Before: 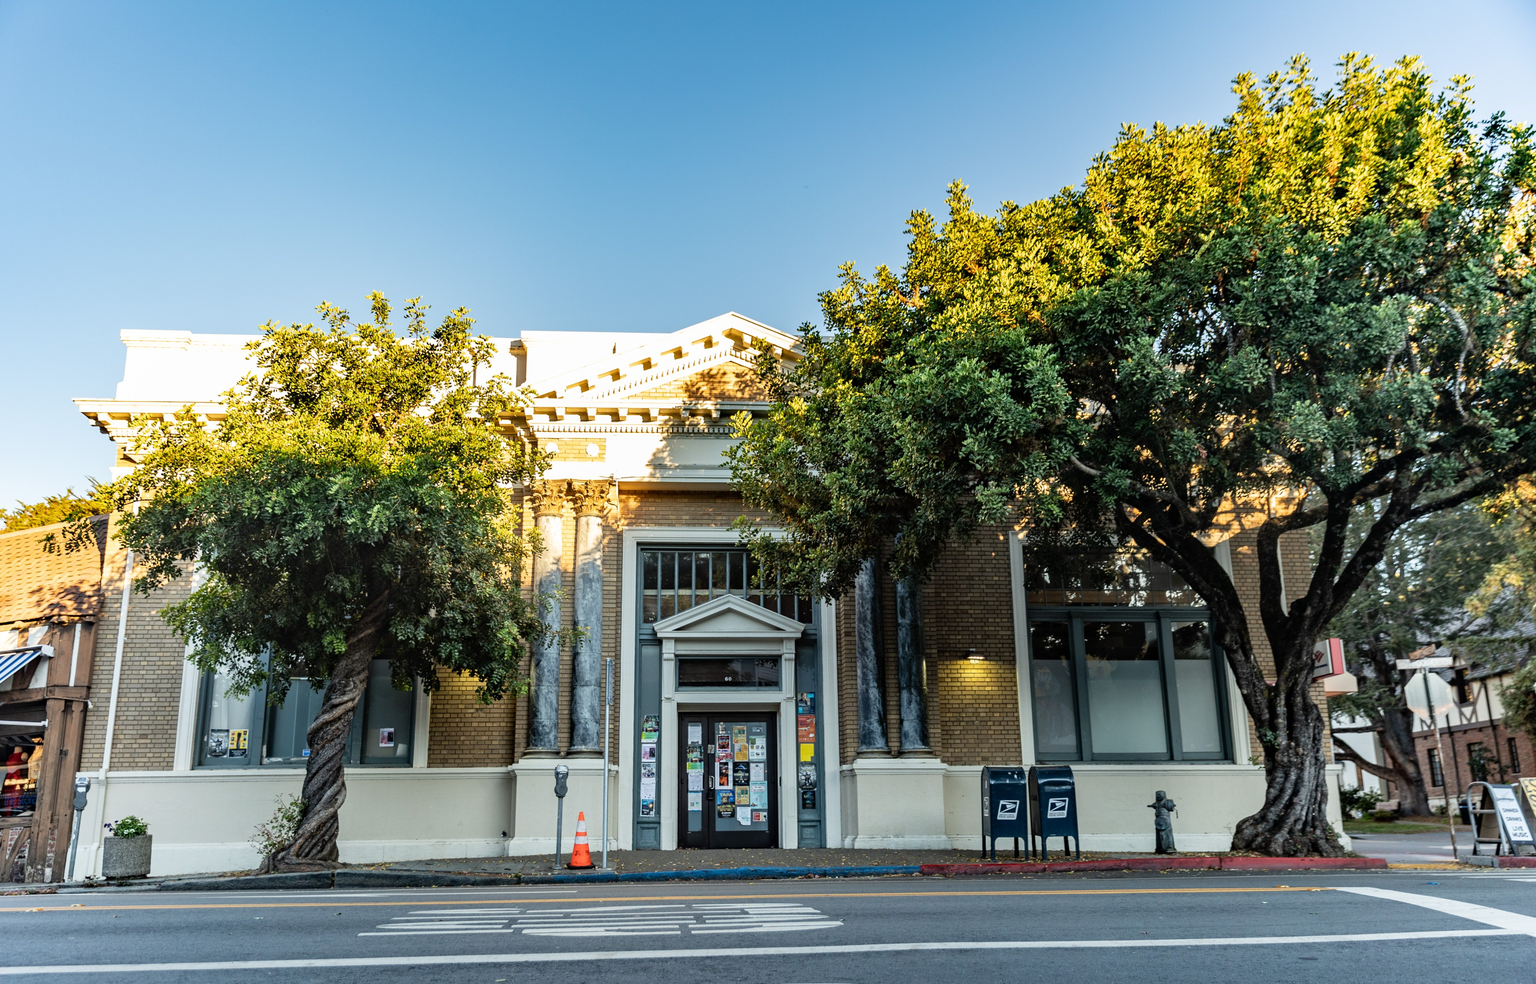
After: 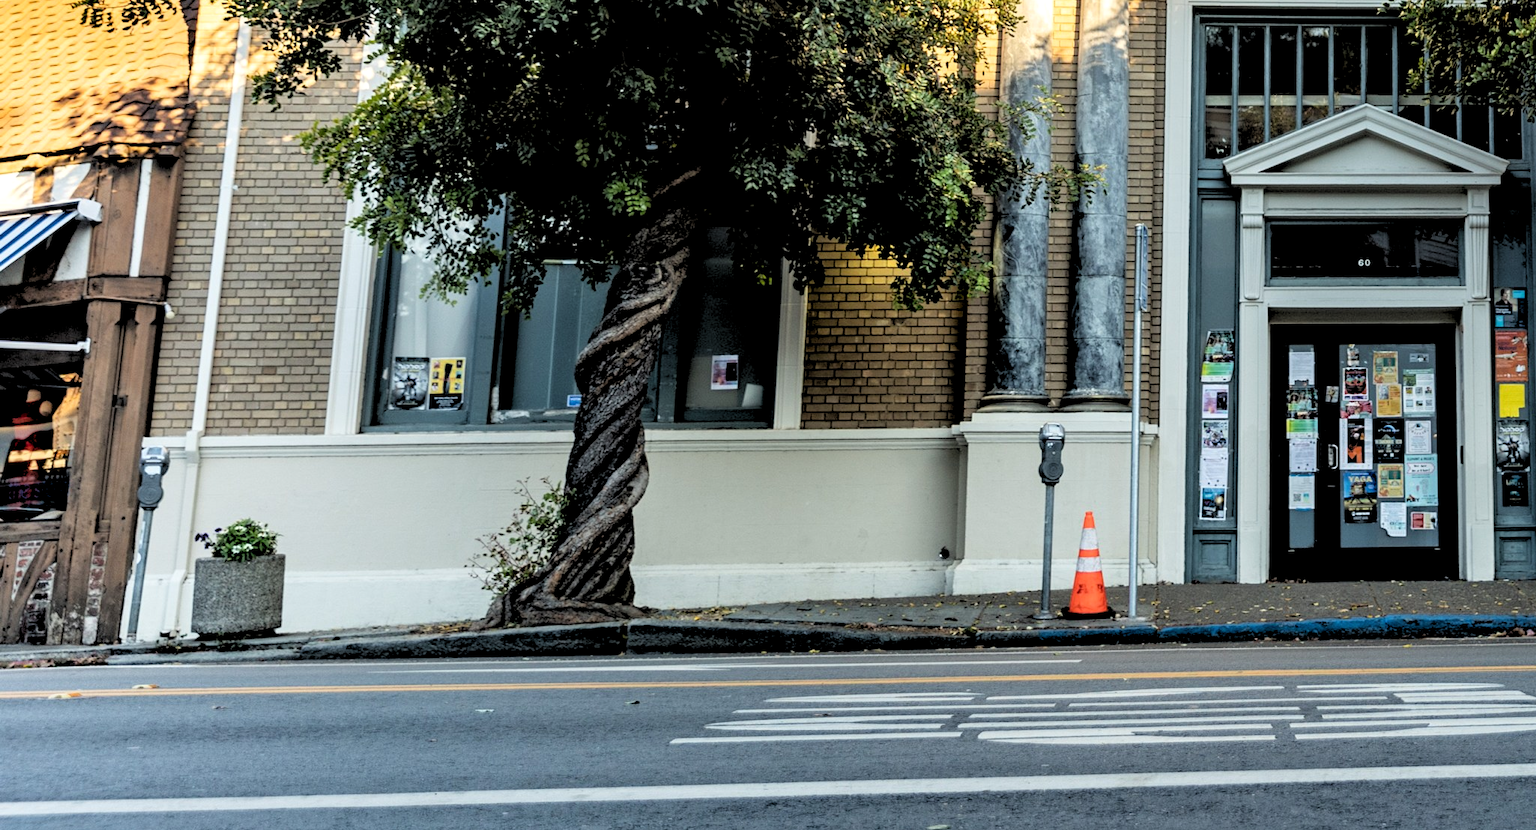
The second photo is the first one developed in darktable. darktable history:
crop and rotate: top 54.778%, right 46.61%, bottom 0.159%
rgb levels: levels [[0.029, 0.461, 0.922], [0, 0.5, 1], [0, 0.5, 1]]
